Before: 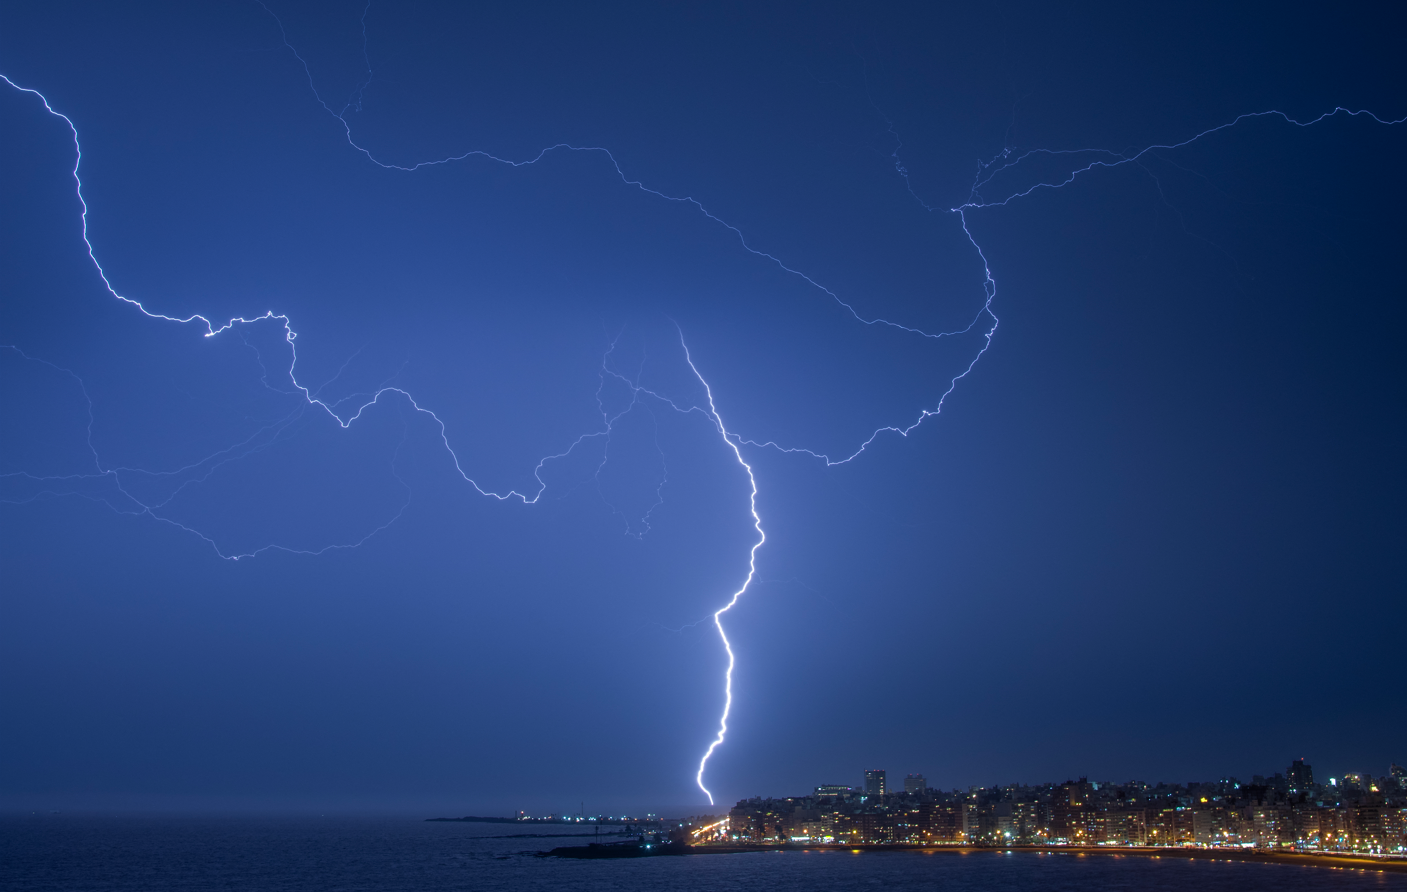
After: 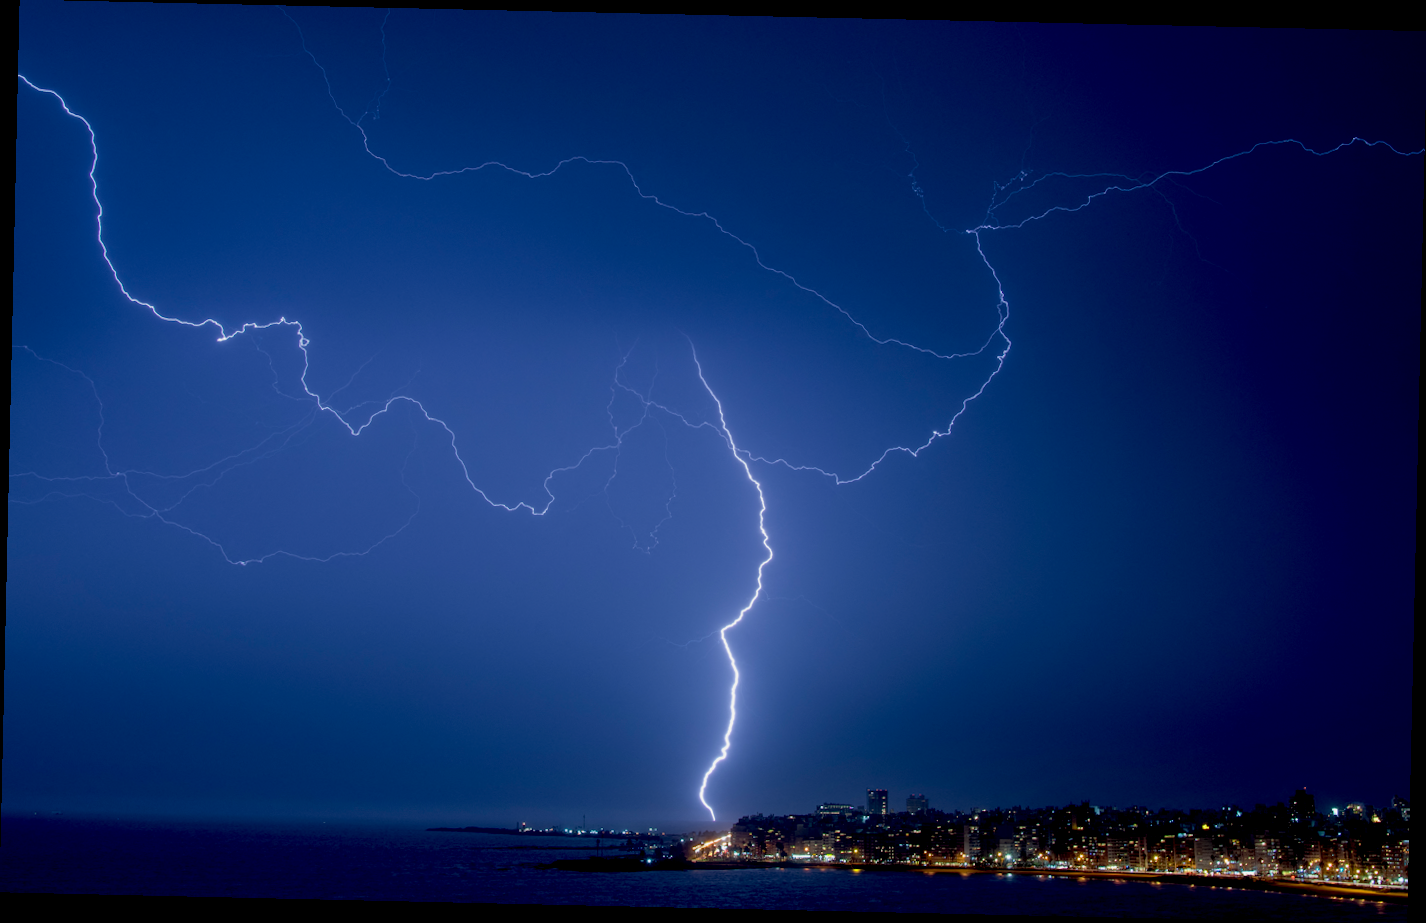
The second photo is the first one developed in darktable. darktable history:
crop and rotate: angle -1.29°
base curve: curves: ch0 [(0.017, 0) (0.425, 0.441) (0.844, 0.933) (1, 1)], preserve colors none
shadows and highlights: shadows 20.94, highlights -82.07, soften with gaussian
exposure: exposure -0.356 EV, compensate exposure bias true, compensate highlight preservation false
